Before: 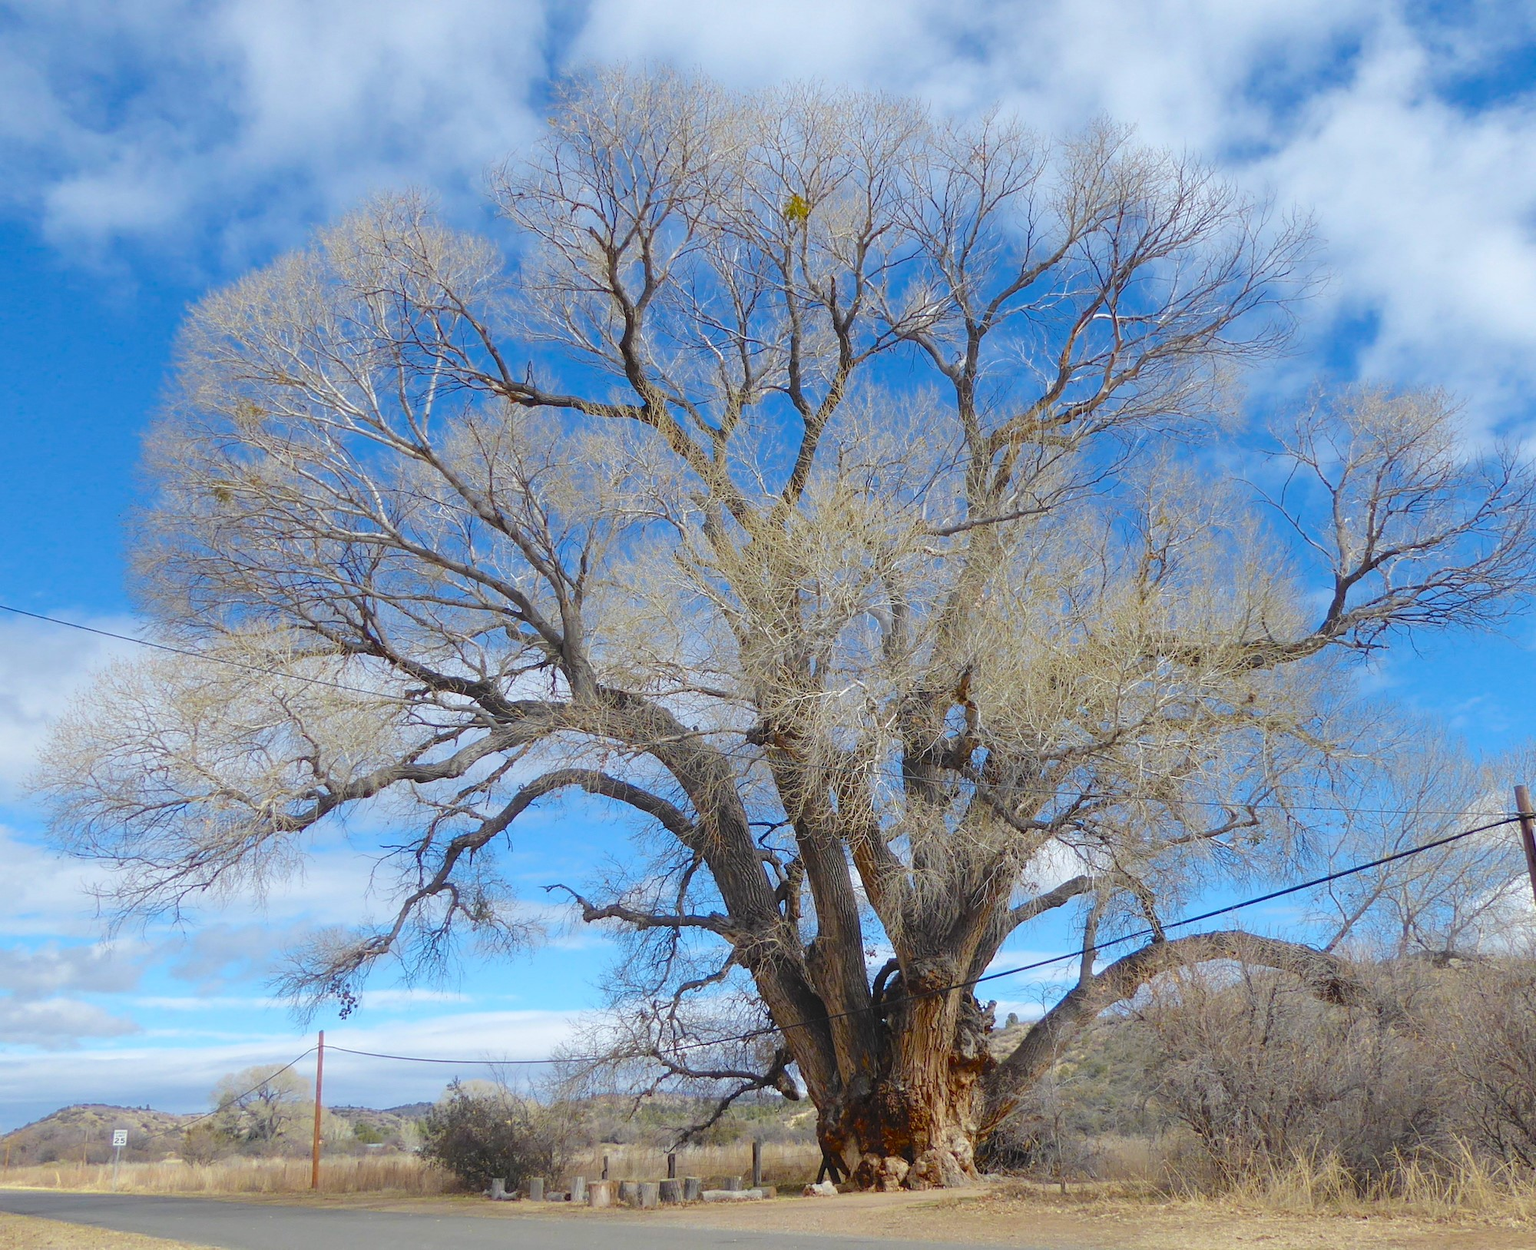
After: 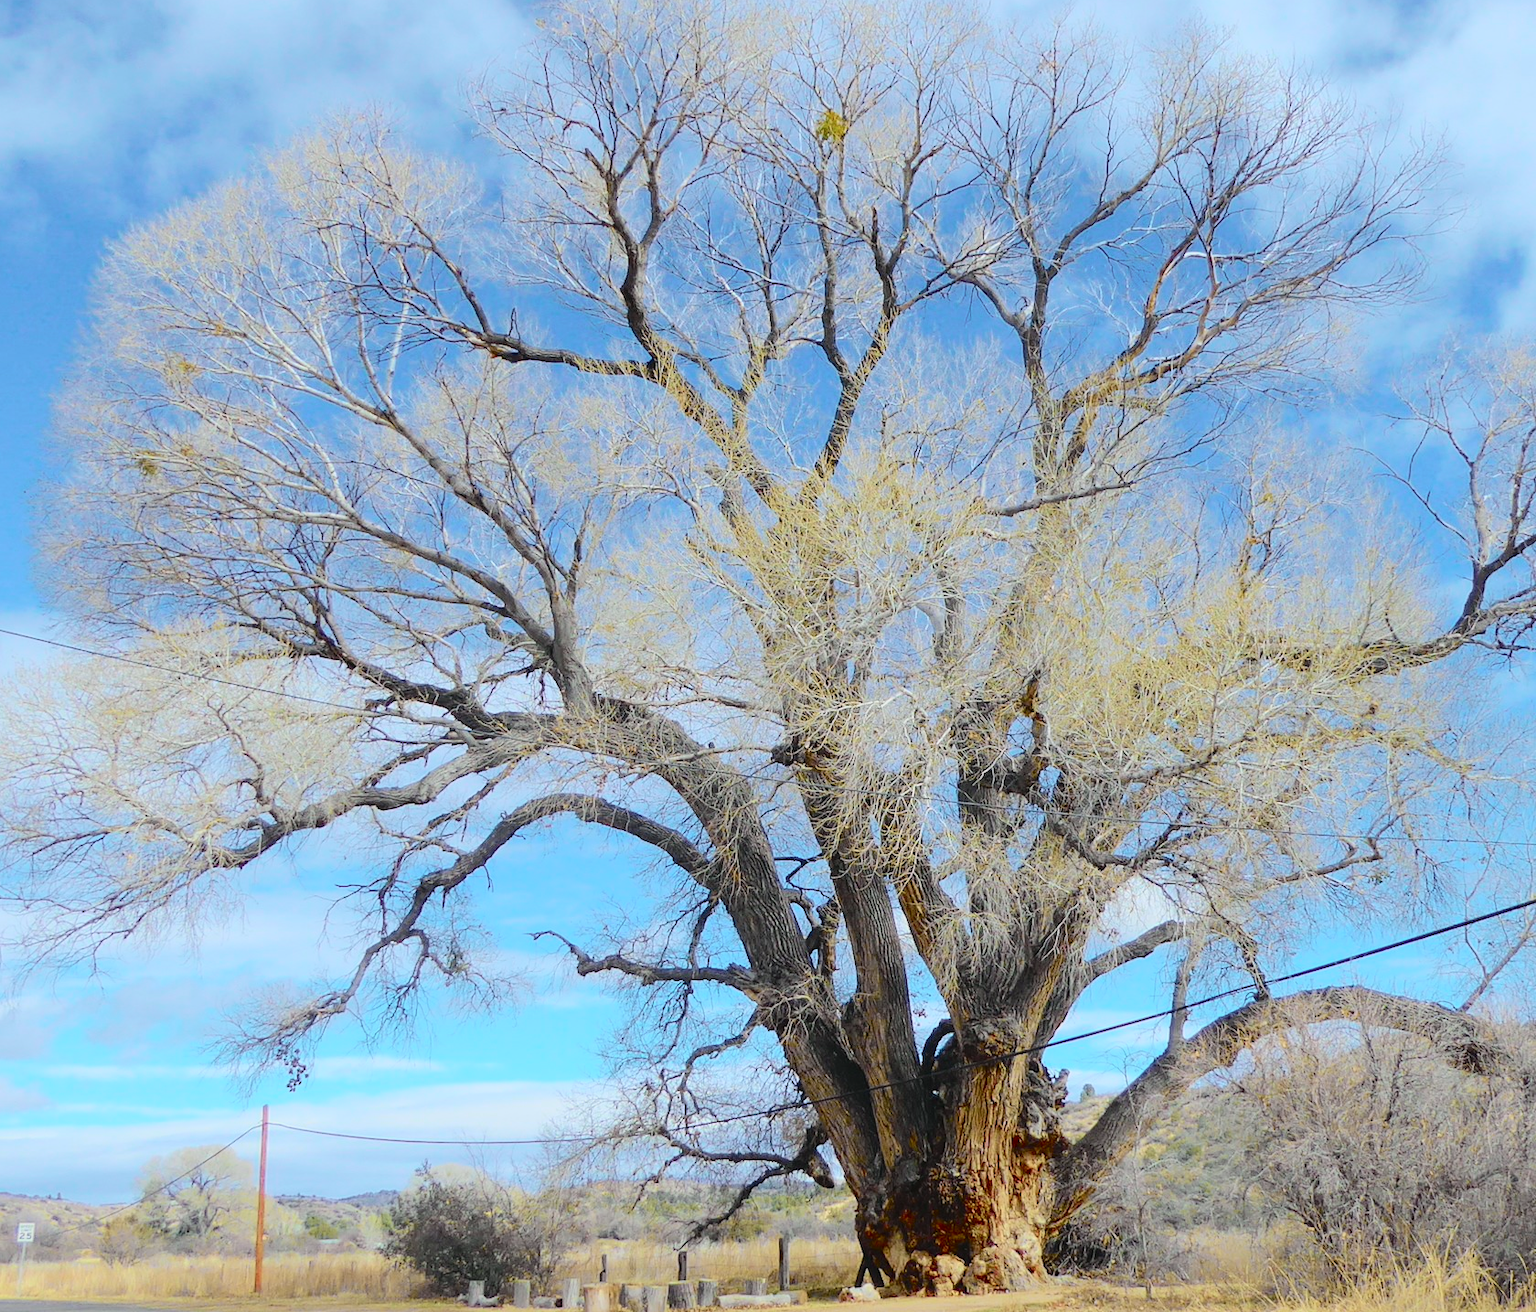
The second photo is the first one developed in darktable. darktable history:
crop: left 6.446%, top 8.188%, right 9.538%, bottom 3.548%
contrast brightness saturation: saturation -0.04
tone curve: curves: ch0 [(0, 0.022) (0.114, 0.083) (0.281, 0.315) (0.447, 0.557) (0.588, 0.711) (0.786, 0.839) (0.999, 0.949)]; ch1 [(0, 0) (0.389, 0.352) (0.458, 0.433) (0.486, 0.474) (0.509, 0.505) (0.535, 0.53) (0.555, 0.557) (0.586, 0.622) (0.677, 0.724) (1, 1)]; ch2 [(0, 0) (0.369, 0.388) (0.449, 0.431) (0.501, 0.5) (0.528, 0.52) (0.561, 0.59) (0.697, 0.721) (1, 1)], color space Lab, independent channels, preserve colors none
